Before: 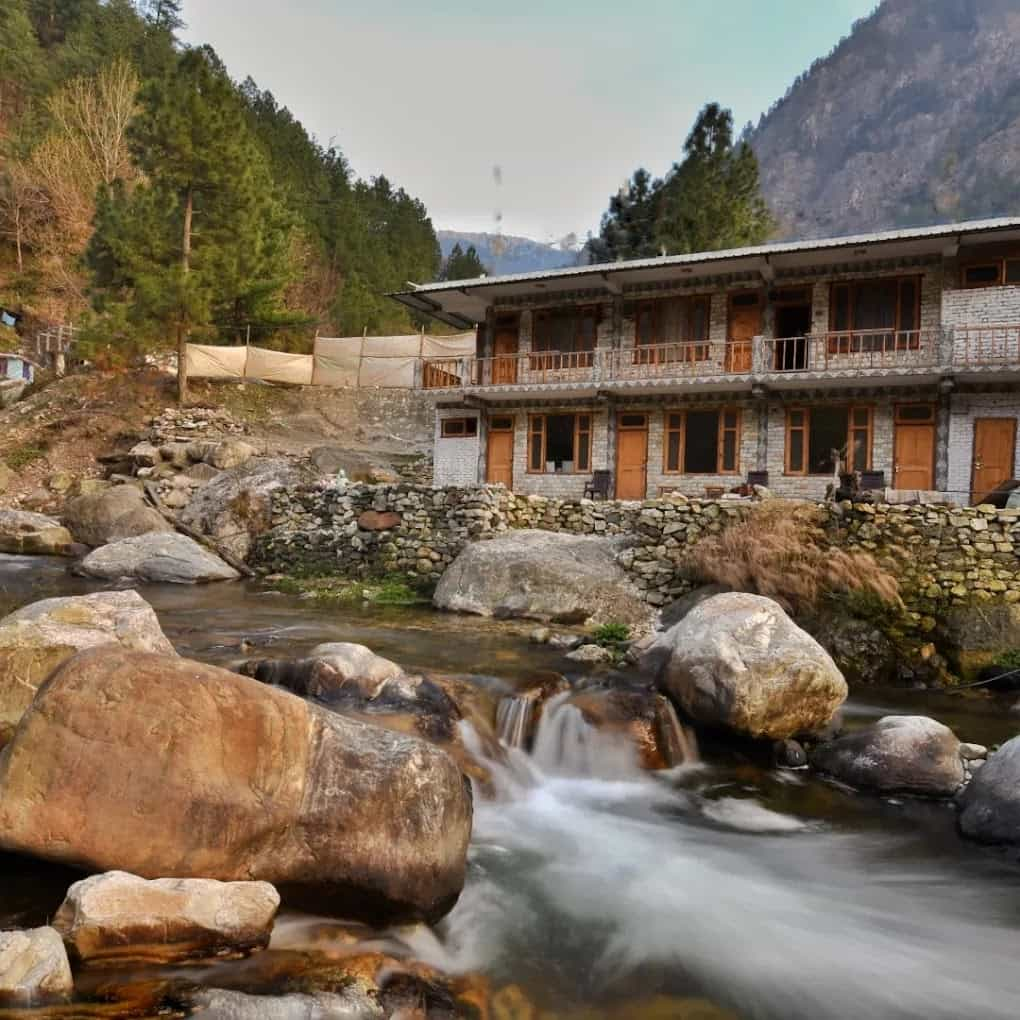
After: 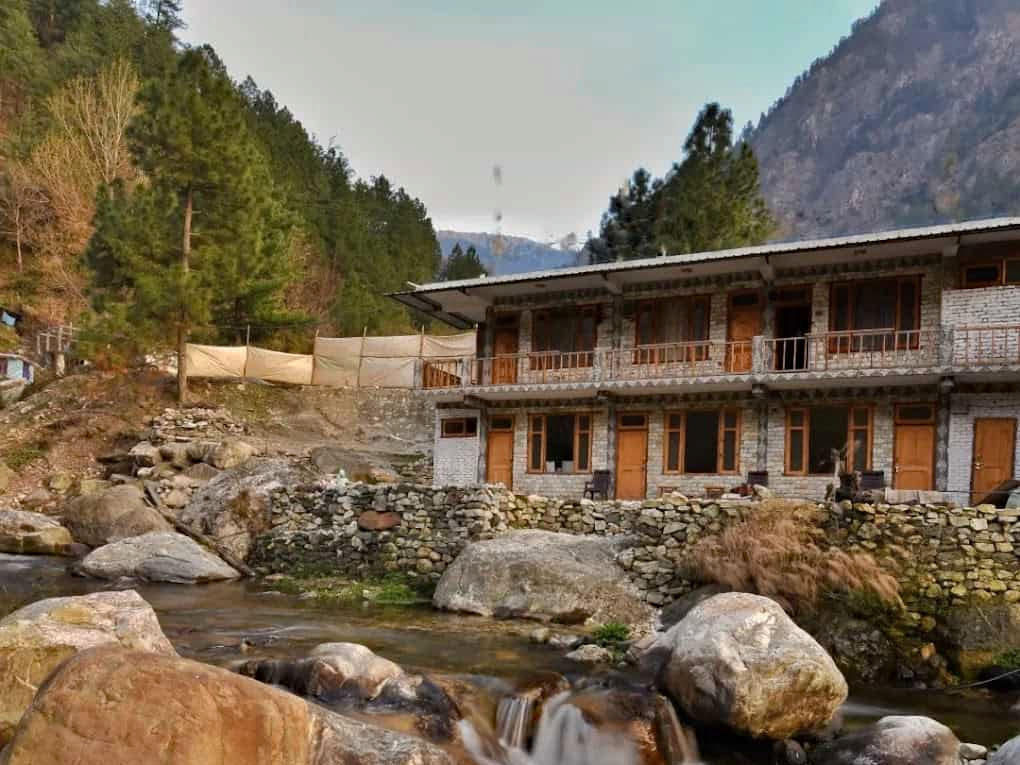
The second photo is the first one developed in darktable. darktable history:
crop: bottom 24.988%
haze removal: compatibility mode true, adaptive false
